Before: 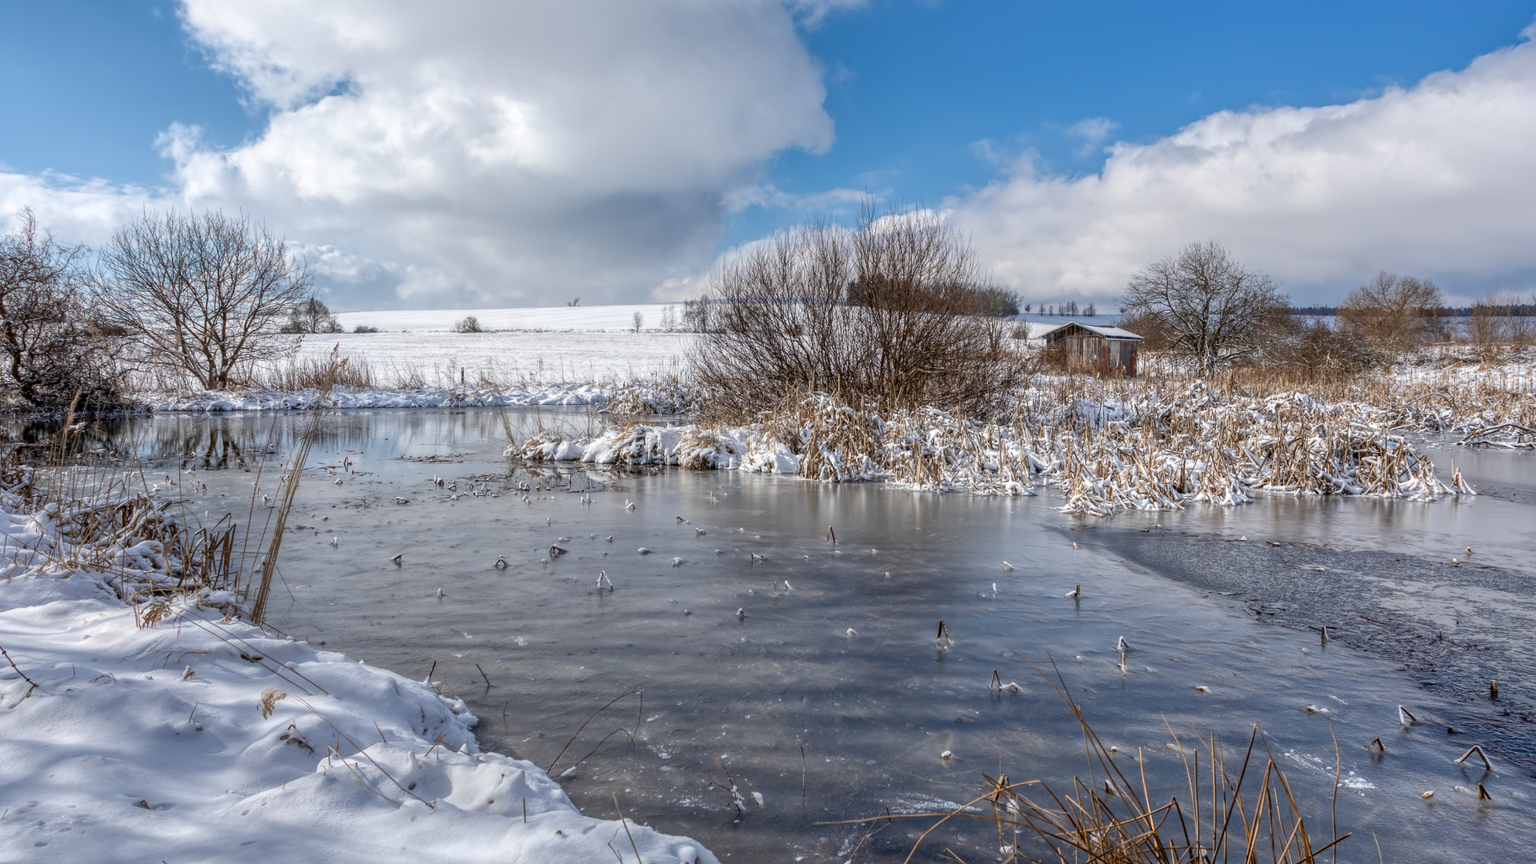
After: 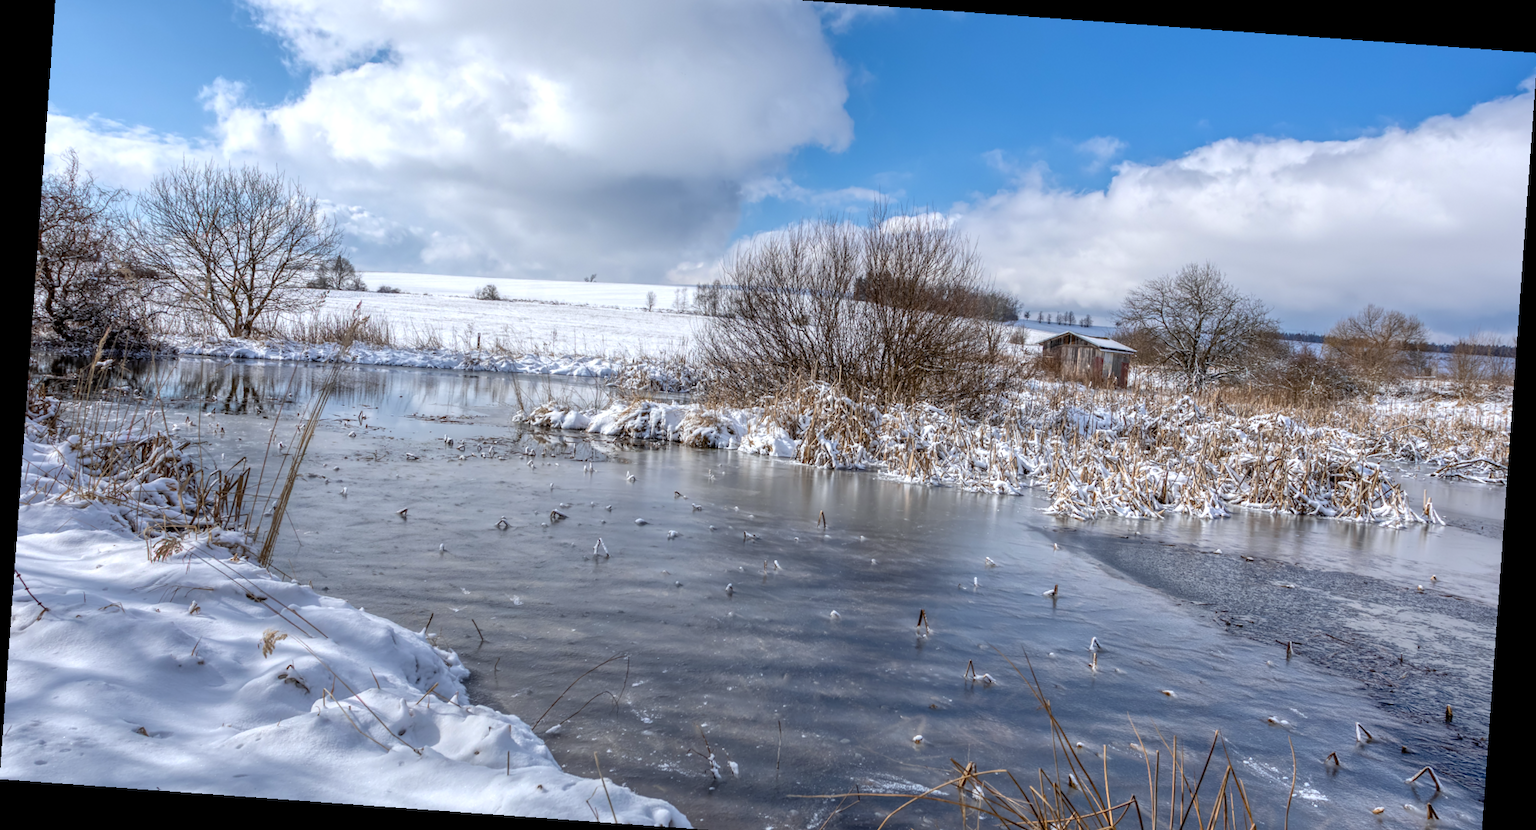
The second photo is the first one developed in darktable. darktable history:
exposure: exposure 0.2 EV, compensate highlight preservation false
crop and rotate: top 5.609%, bottom 5.609%
rotate and perspective: rotation 4.1°, automatic cropping off
white balance: red 0.976, blue 1.04
